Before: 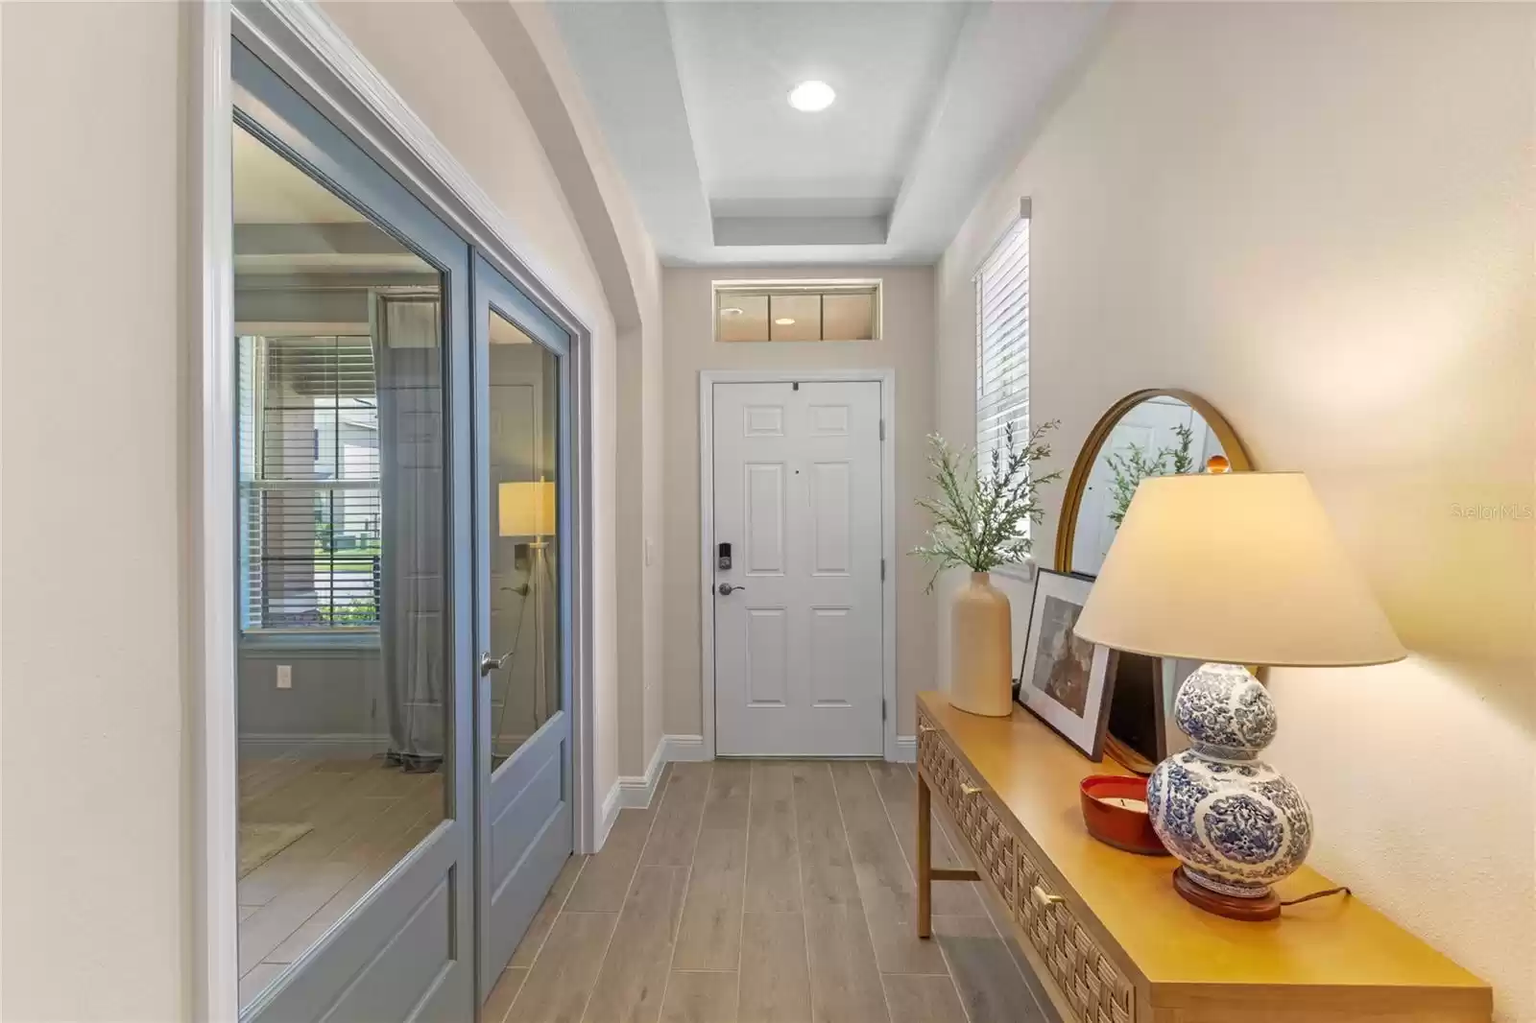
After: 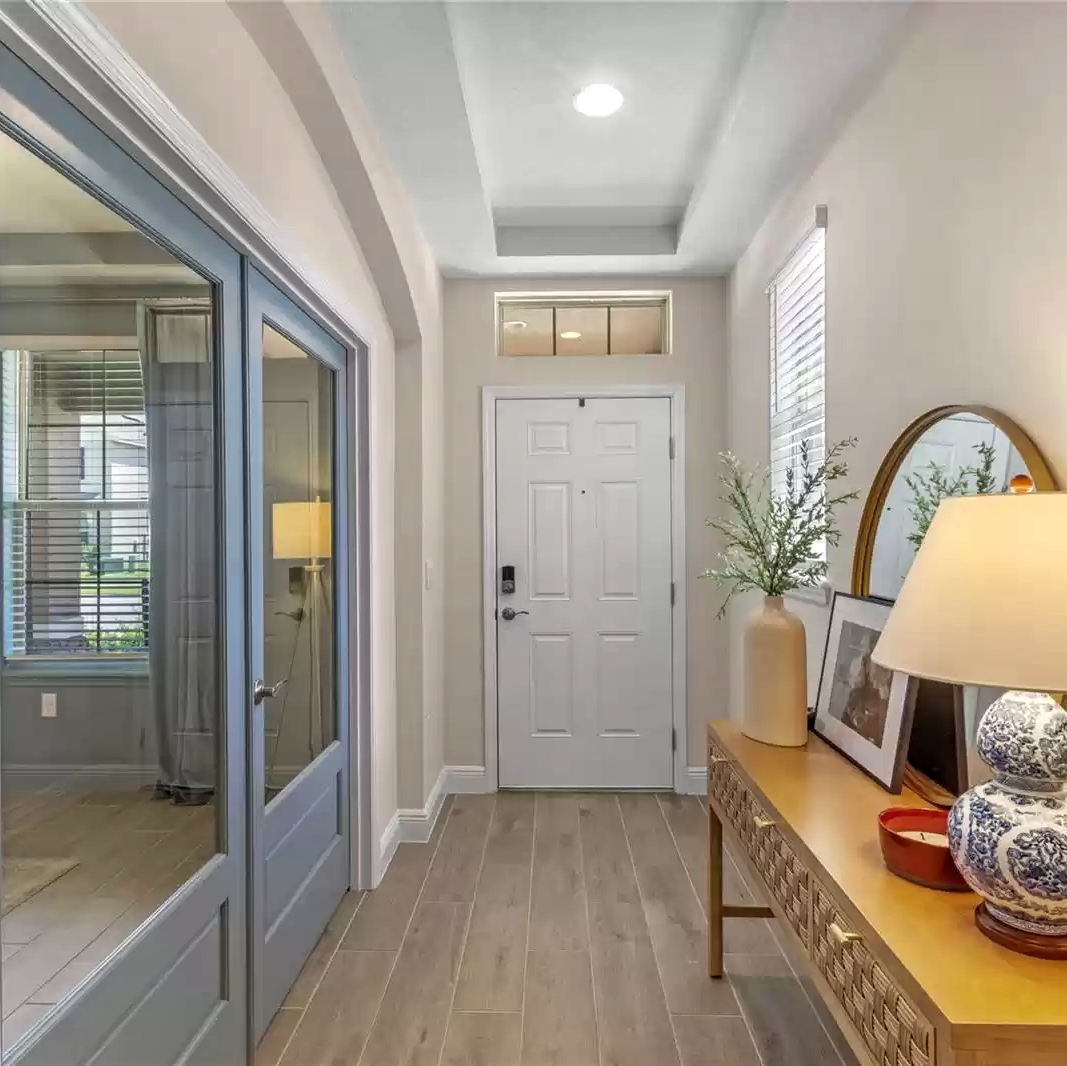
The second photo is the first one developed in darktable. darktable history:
contrast brightness saturation: saturation -0.05
crop and rotate: left 15.446%, right 17.836%
local contrast: on, module defaults
